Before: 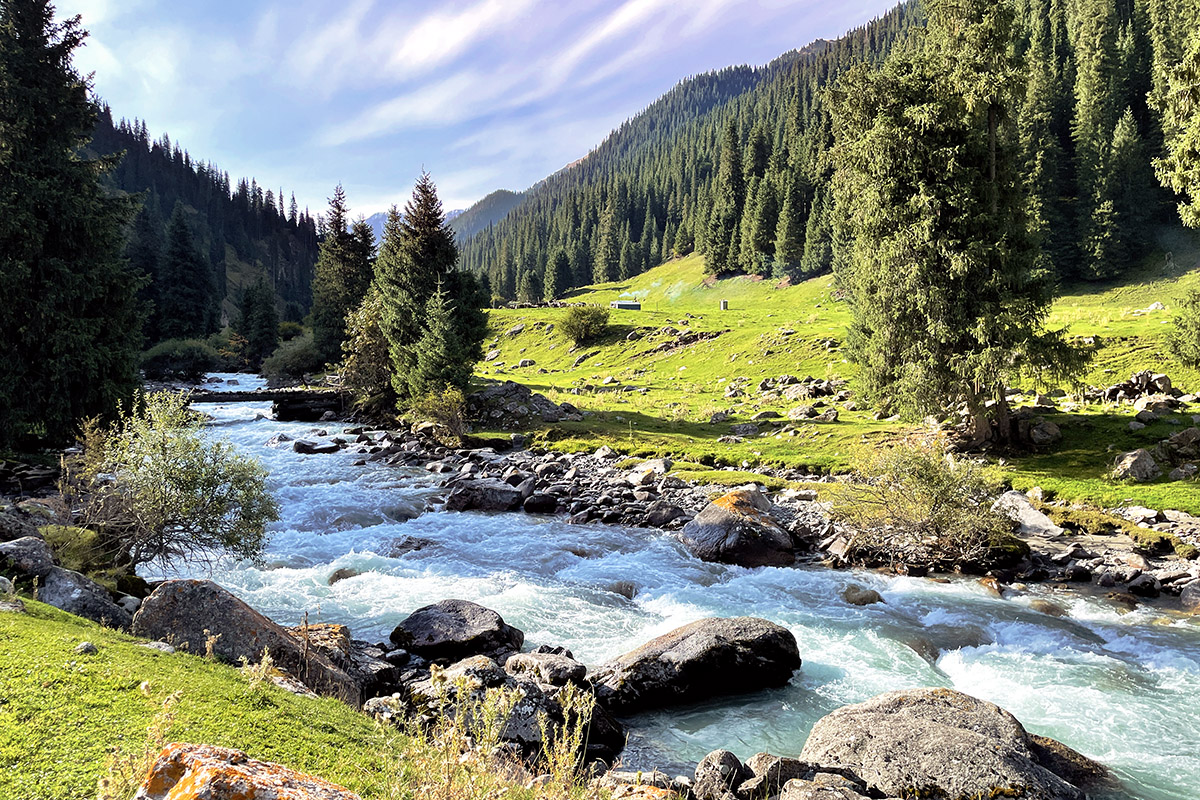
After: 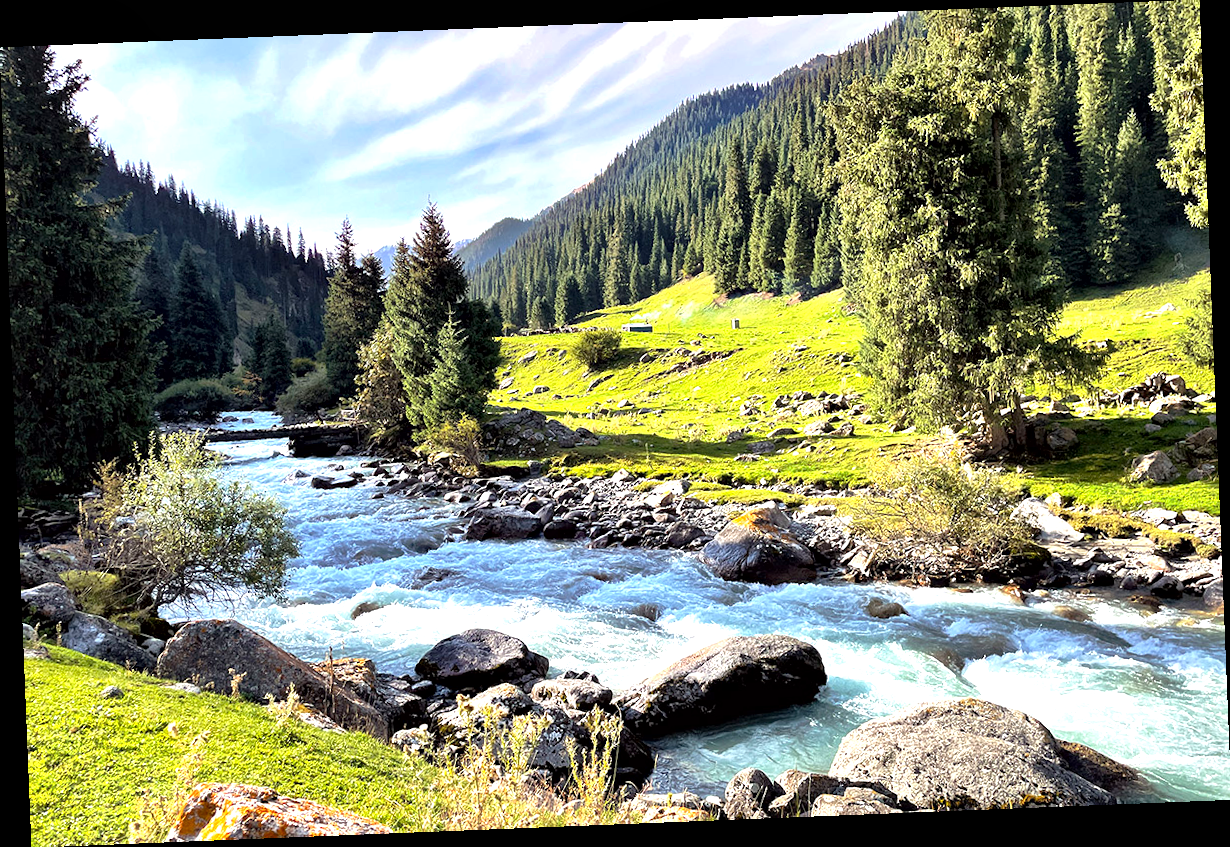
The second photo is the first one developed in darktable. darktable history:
rotate and perspective: rotation -2.29°, automatic cropping off
exposure: black level correction 0, exposure 0.5 EV, compensate exposure bias true, compensate highlight preservation false
local contrast: mode bilateral grid, contrast 50, coarseness 50, detail 150%, midtone range 0.2
